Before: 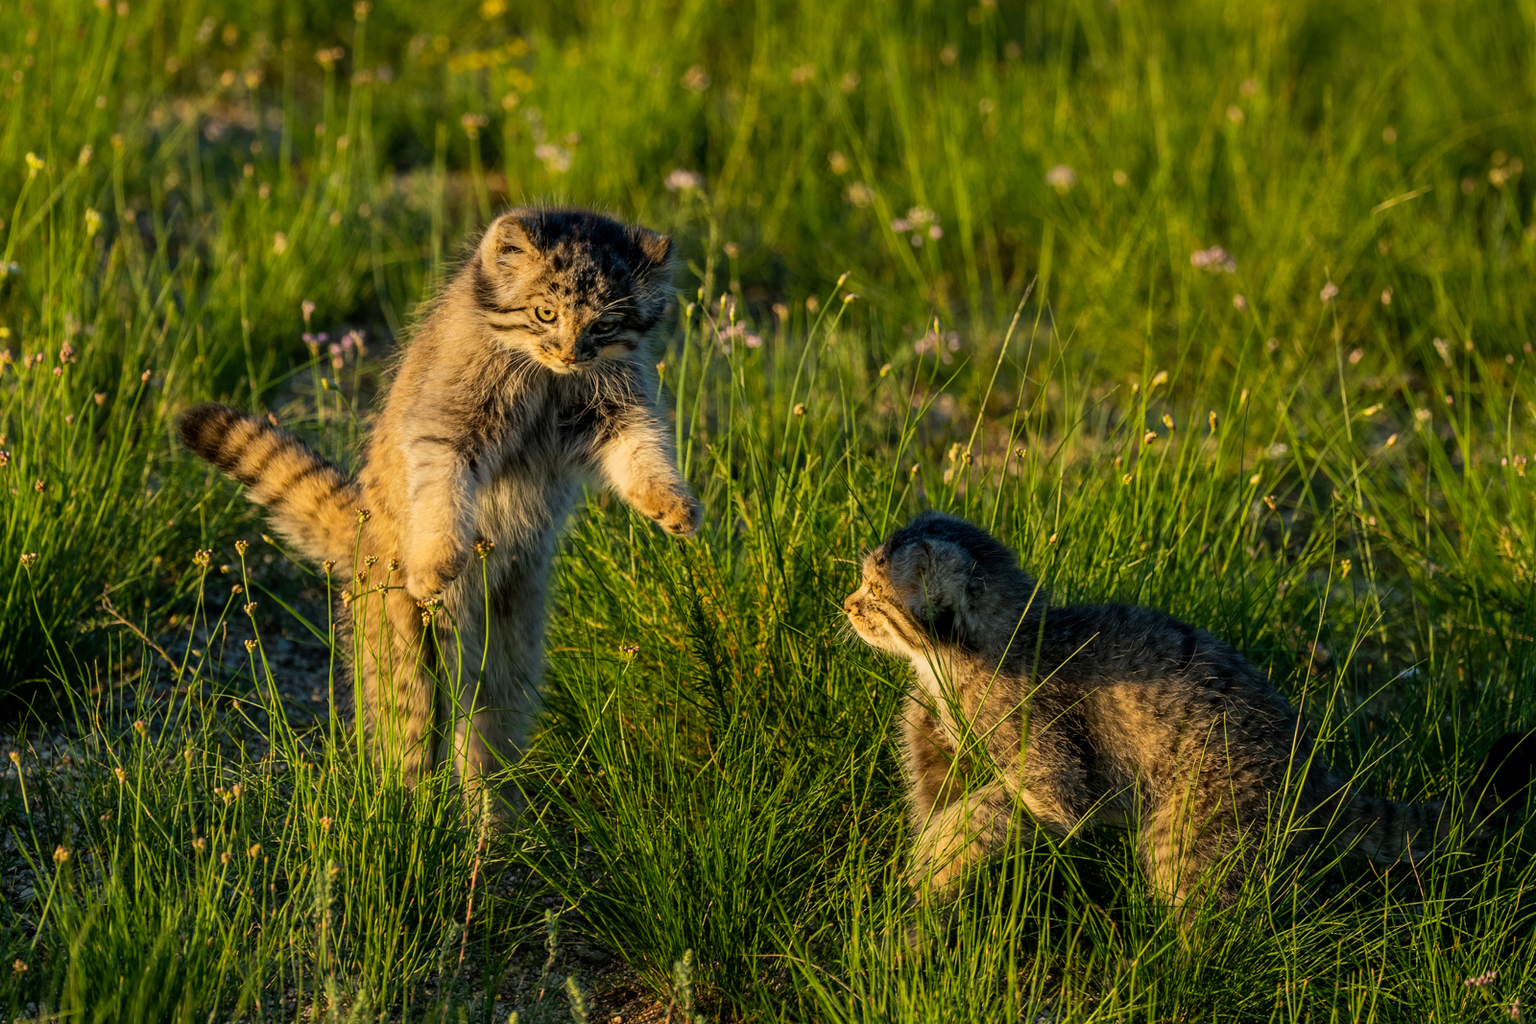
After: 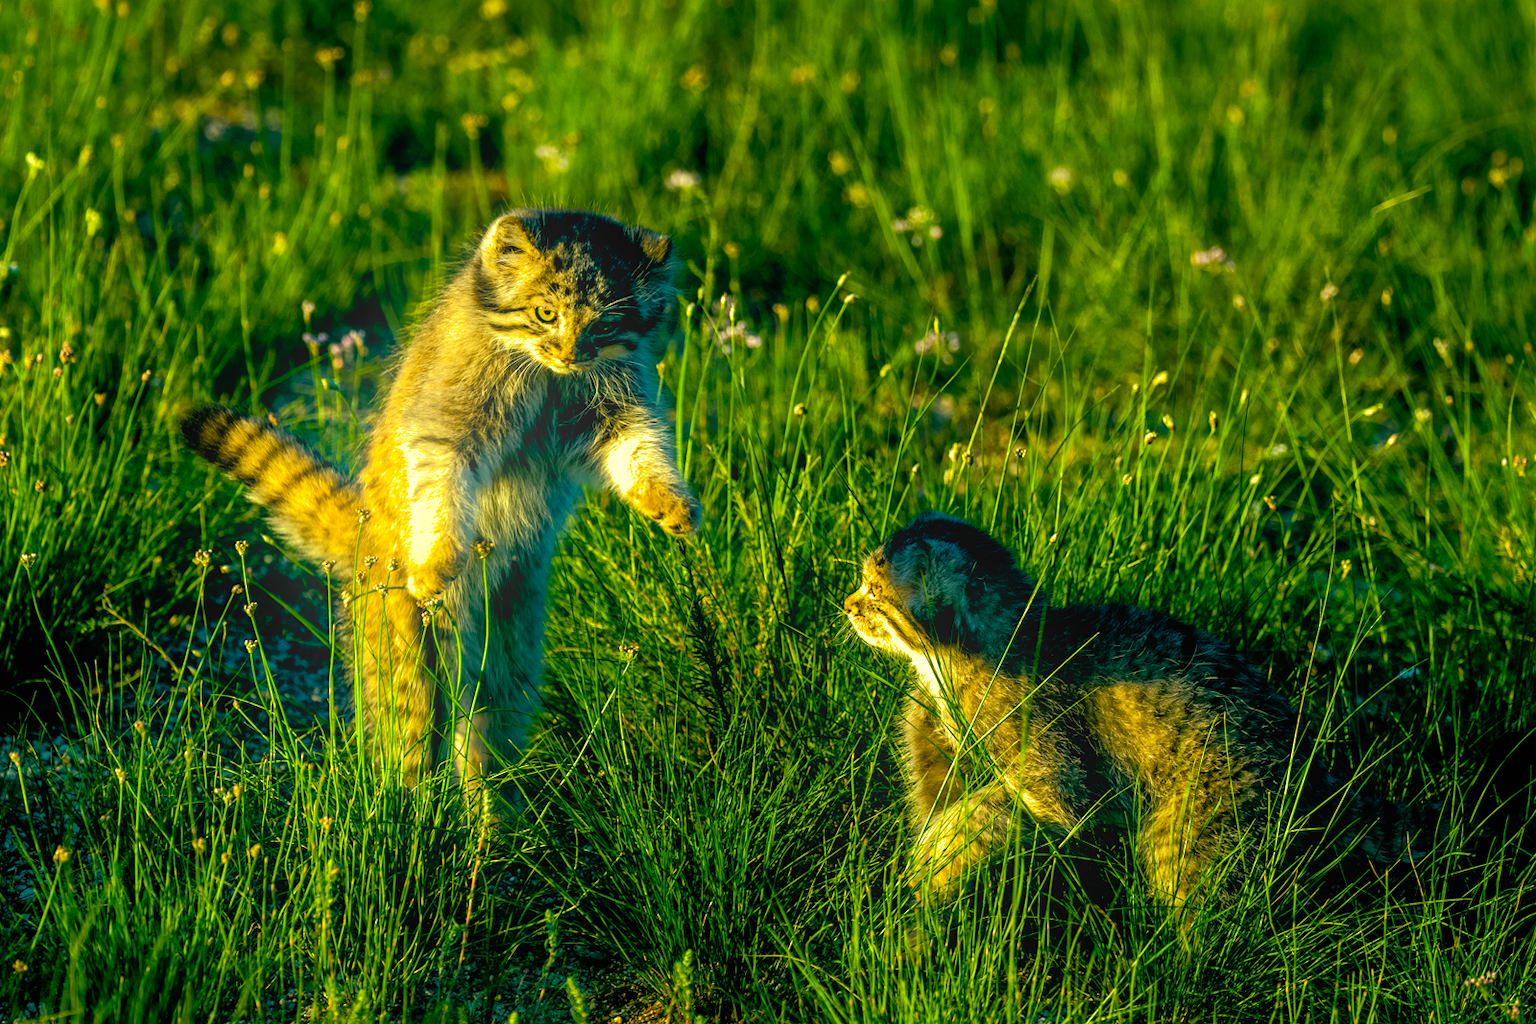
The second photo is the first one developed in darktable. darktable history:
color balance rgb: shadows lift › luminance -7.7%, shadows lift › chroma 2.13%, shadows lift › hue 165.27°, power › luminance -7.77%, power › chroma 1.1%, power › hue 215.88°, highlights gain › luminance 15.15%, highlights gain › chroma 7%, highlights gain › hue 125.57°, global offset › luminance -0.33%, global offset › chroma 0.11%, global offset › hue 165.27°, perceptual saturation grading › global saturation 24.42%, perceptual saturation grading › highlights -24.42%, perceptual saturation grading › mid-tones 24.42%, perceptual saturation grading › shadows 40%, perceptual brilliance grading › global brilliance -5%, perceptual brilliance grading › highlights 24.42%, perceptual brilliance grading › mid-tones 7%, perceptual brilliance grading › shadows -5%
bloom: on, module defaults
shadows and highlights: on, module defaults
